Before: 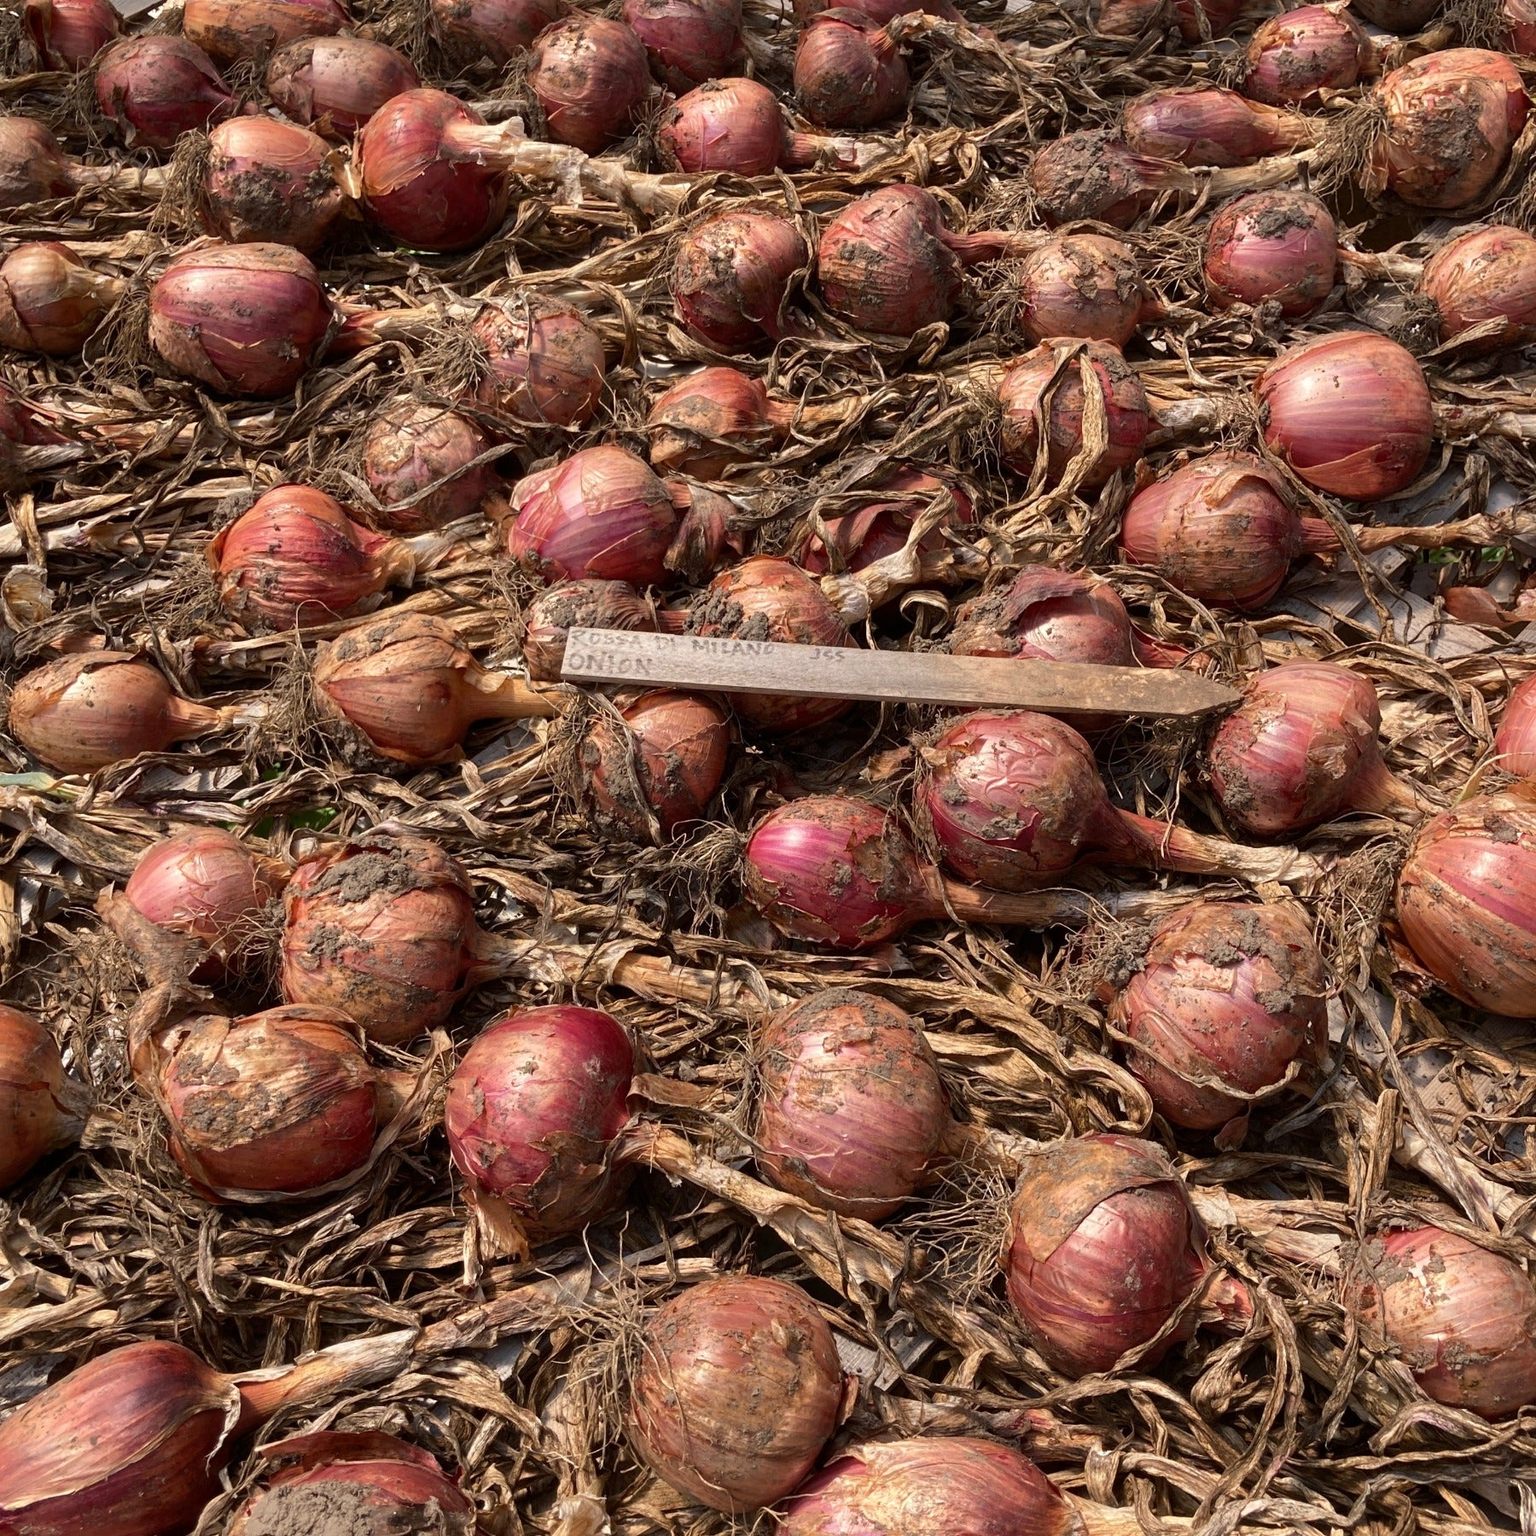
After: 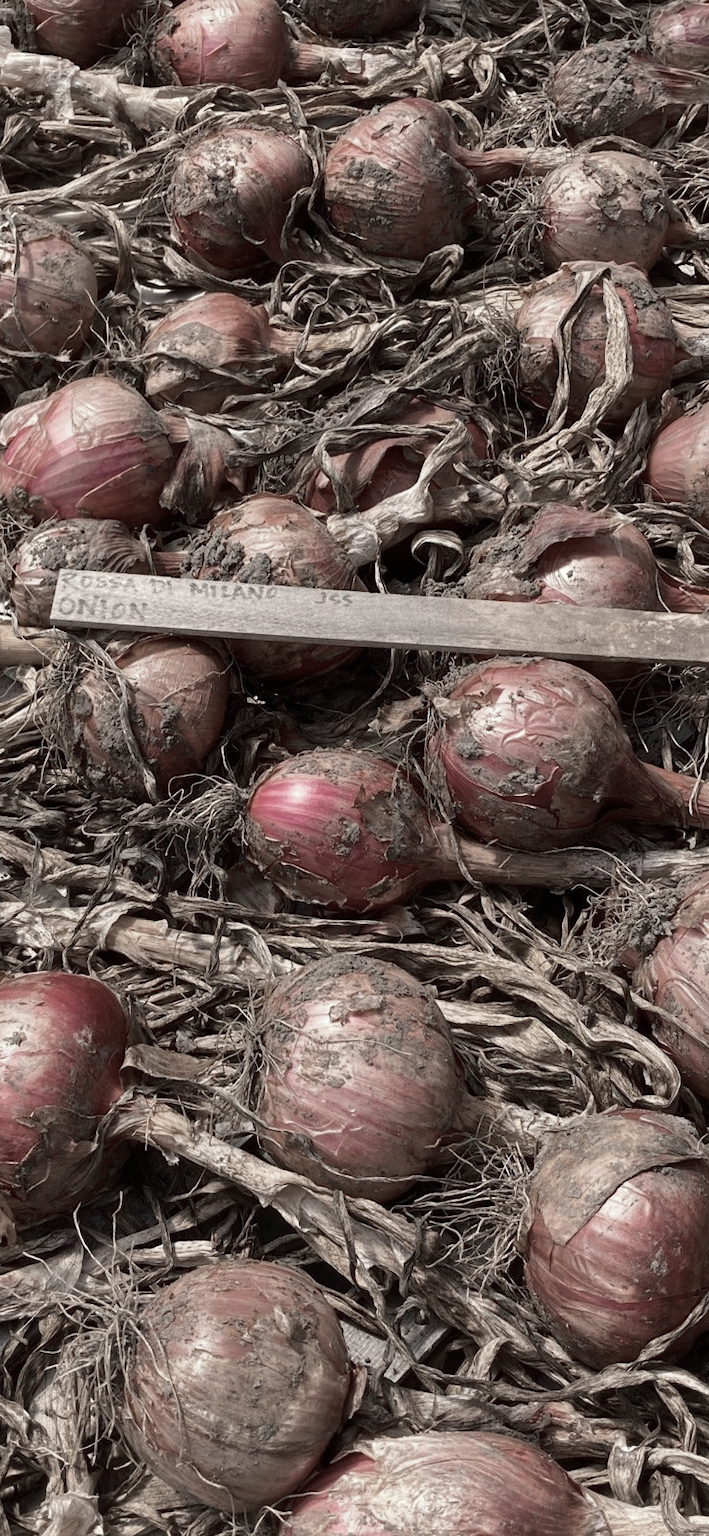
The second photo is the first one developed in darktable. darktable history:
color zones: curves: ch1 [(0, 0.34) (0.143, 0.164) (0.286, 0.152) (0.429, 0.176) (0.571, 0.173) (0.714, 0.188) (0.857, 0.199) (1, 0.34)]
crop: left 33.452%, top 6.025%, right 23.155%
